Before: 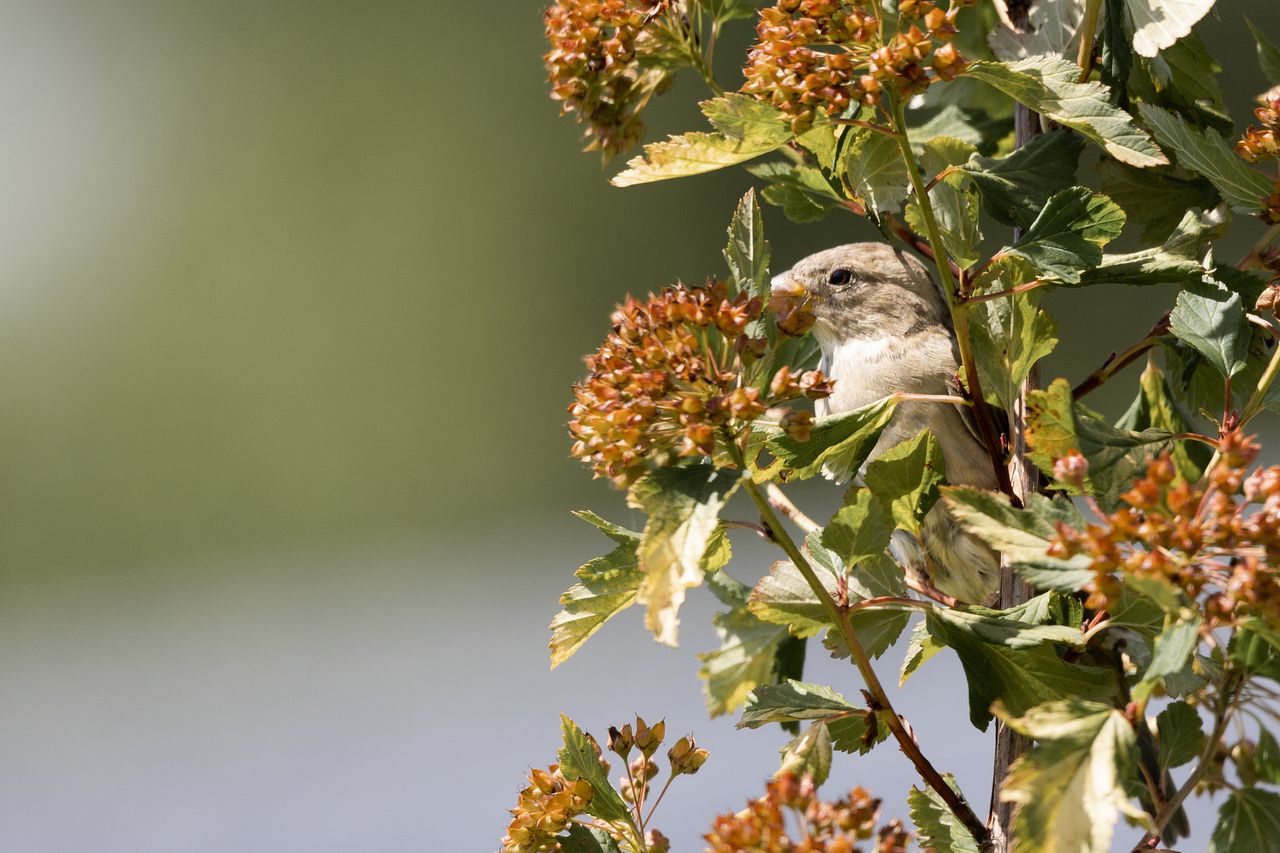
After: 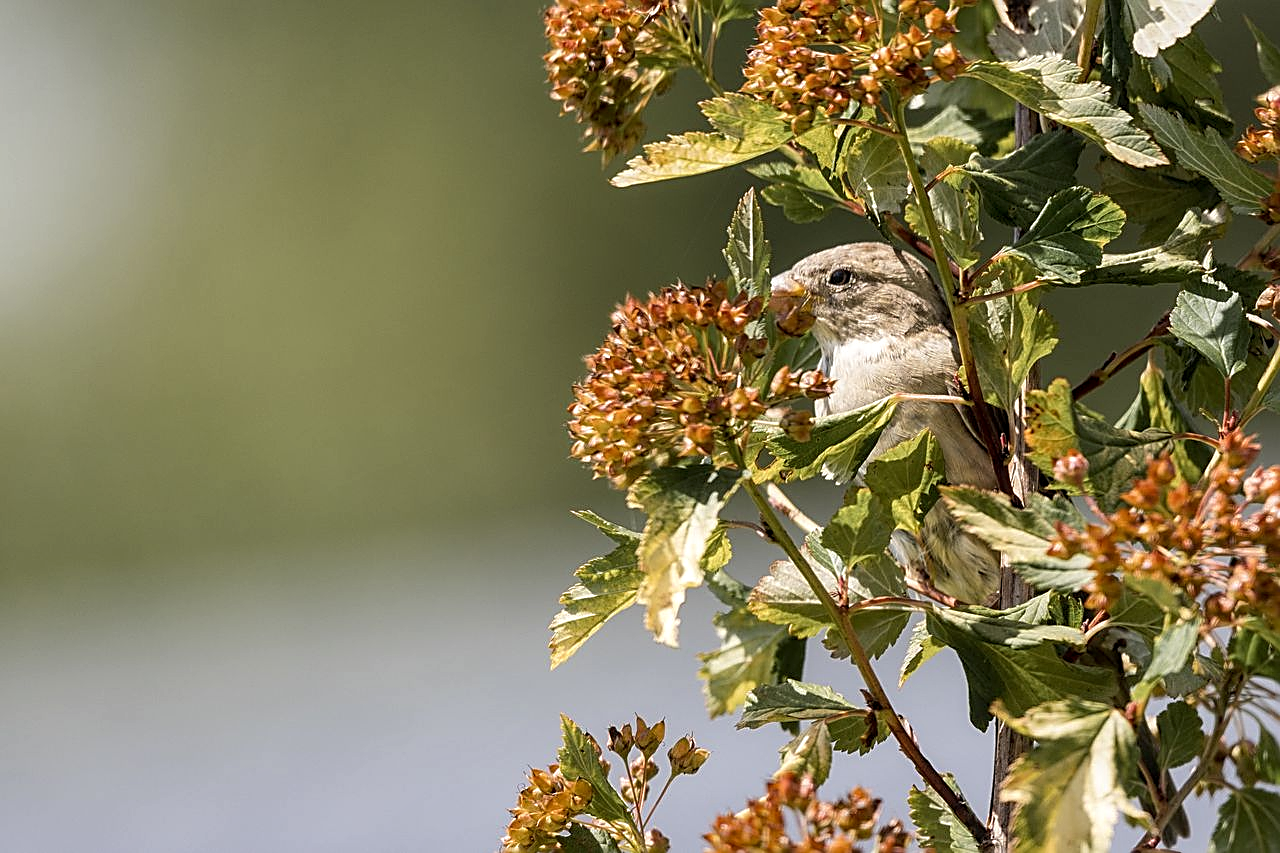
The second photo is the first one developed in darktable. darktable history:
sharpen: amount 0.901
local contrast: on, module defaults
